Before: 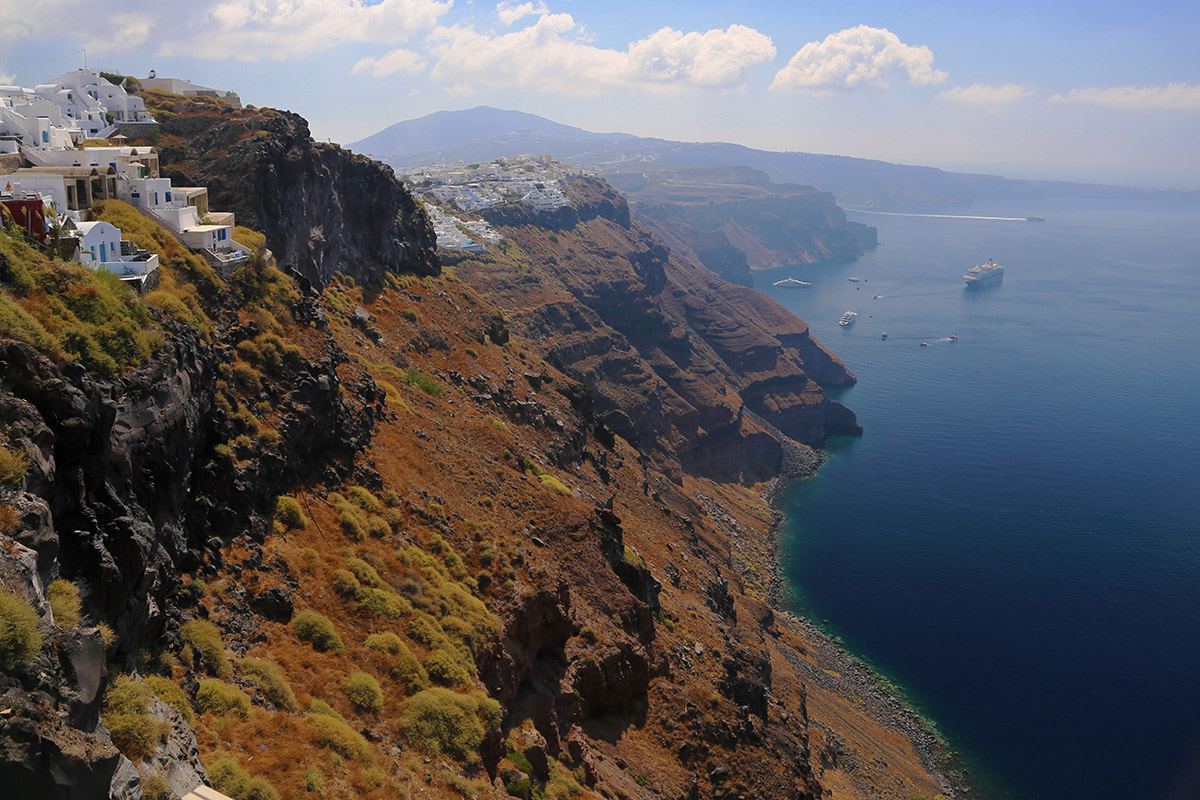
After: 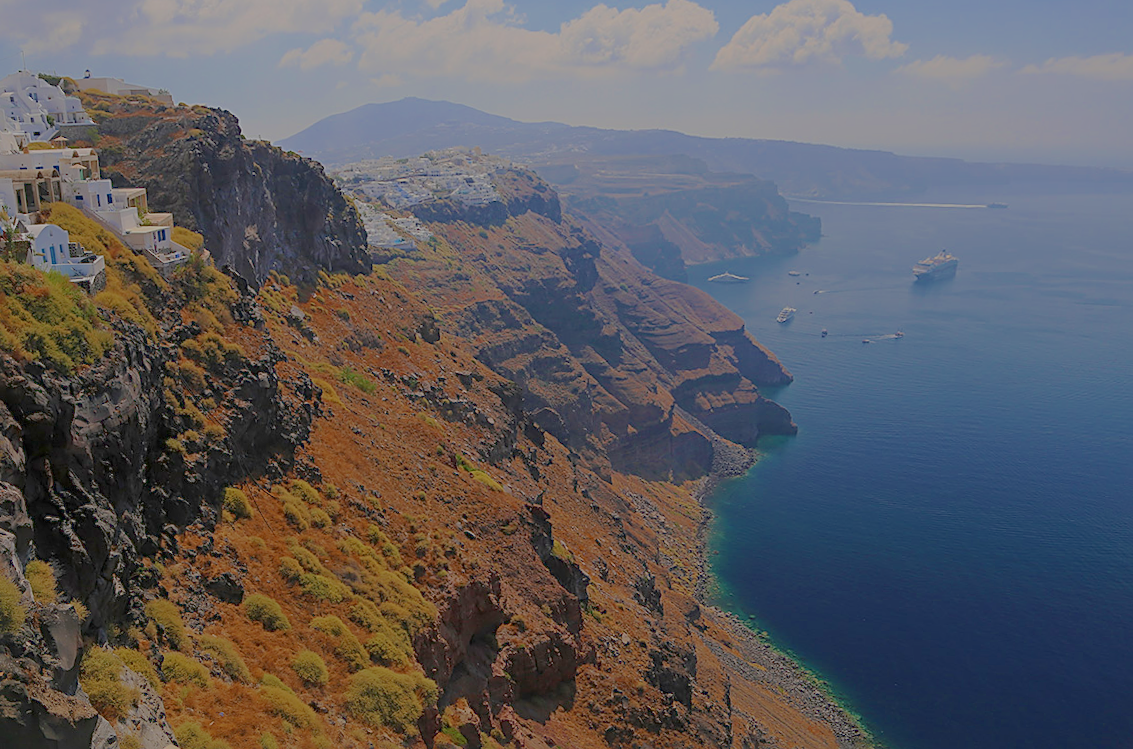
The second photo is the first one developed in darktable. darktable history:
sharpen: on, module defaults
rotate and perspective: rotation 0.062°, lens shift (vertical) 0.115, lens shift (horizontal) -0.133, crop left 0.047, crop right 0.94, crop top 0.061, crop bottom 0.94
filmic rgb: black relative exposure -14 EV, white relative exposure 8 EV, threshold 3 EV, hardness 3.74, latitude 50%, contrast 0.5, color science v5 (2021), contrast in shadows safe, contrast in highlights safe, enable highlight reconstruction true
